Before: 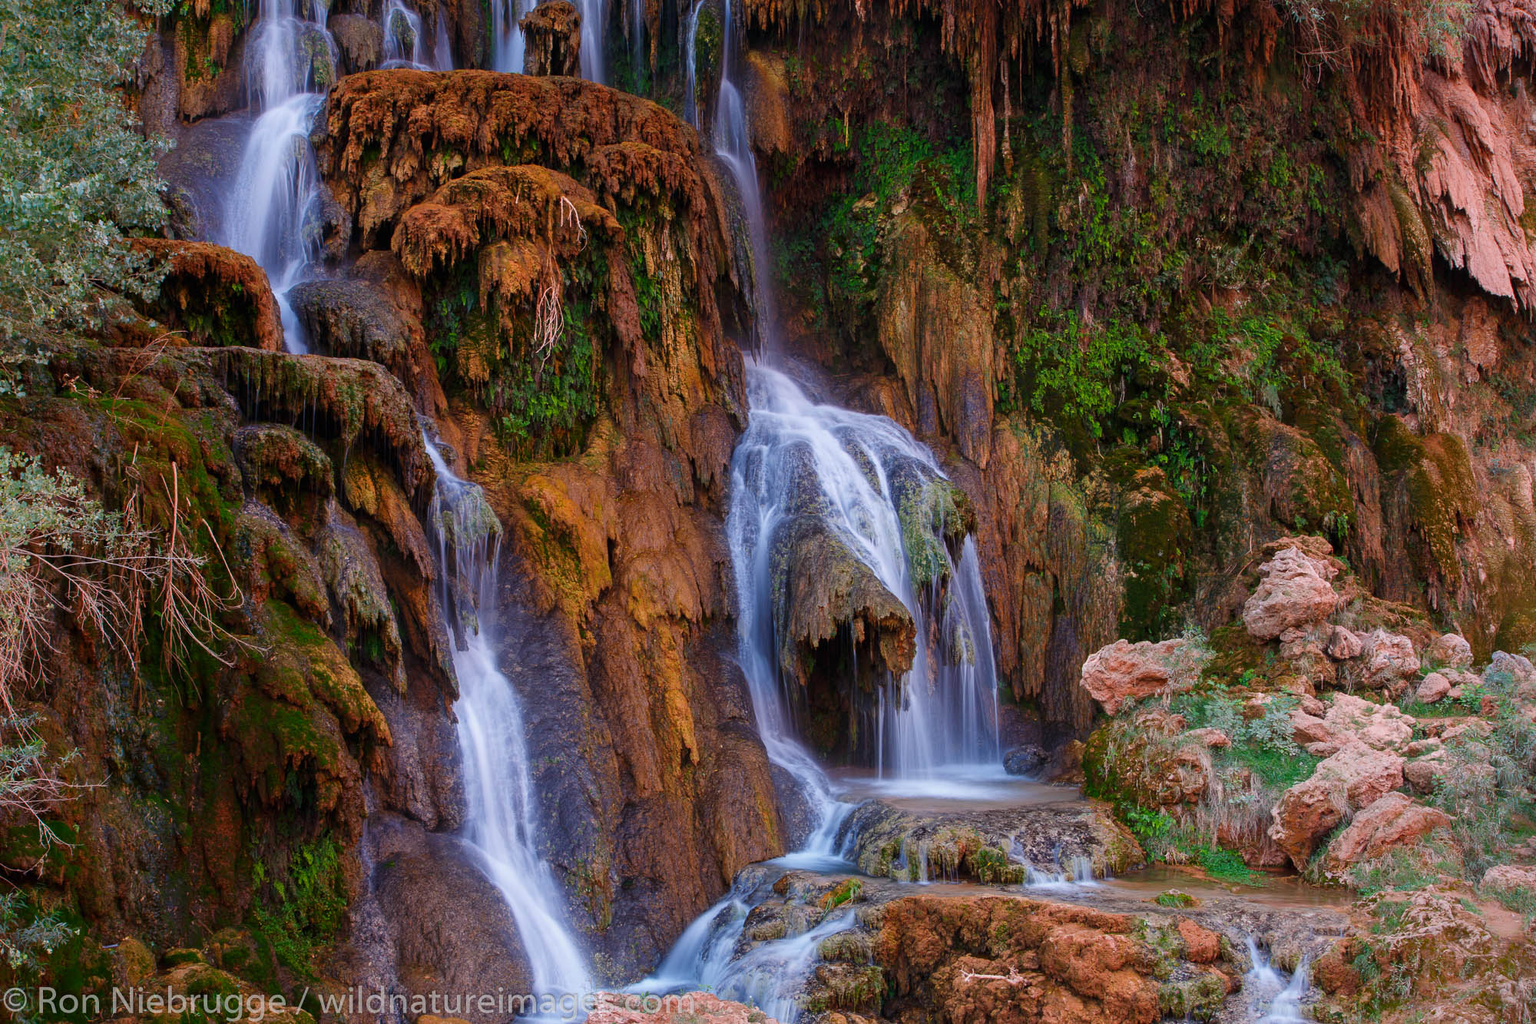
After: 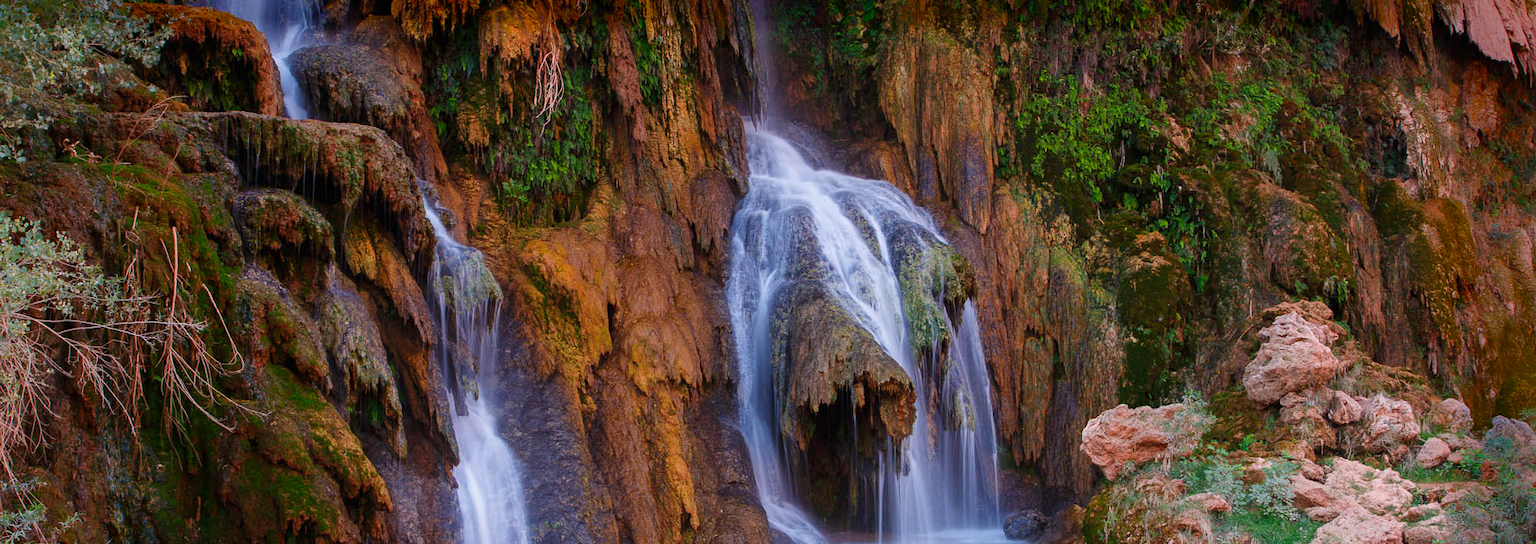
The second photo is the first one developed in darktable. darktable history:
crop and rotate: top 22.975%, bottom 23.826%
vignetting: fall-off start 93.31%, fall-off radius 5.97%, saturation 0.378, center (-0.074, 0.06), automatic ratio true, width/height ratio 1.332, shape 0.04
